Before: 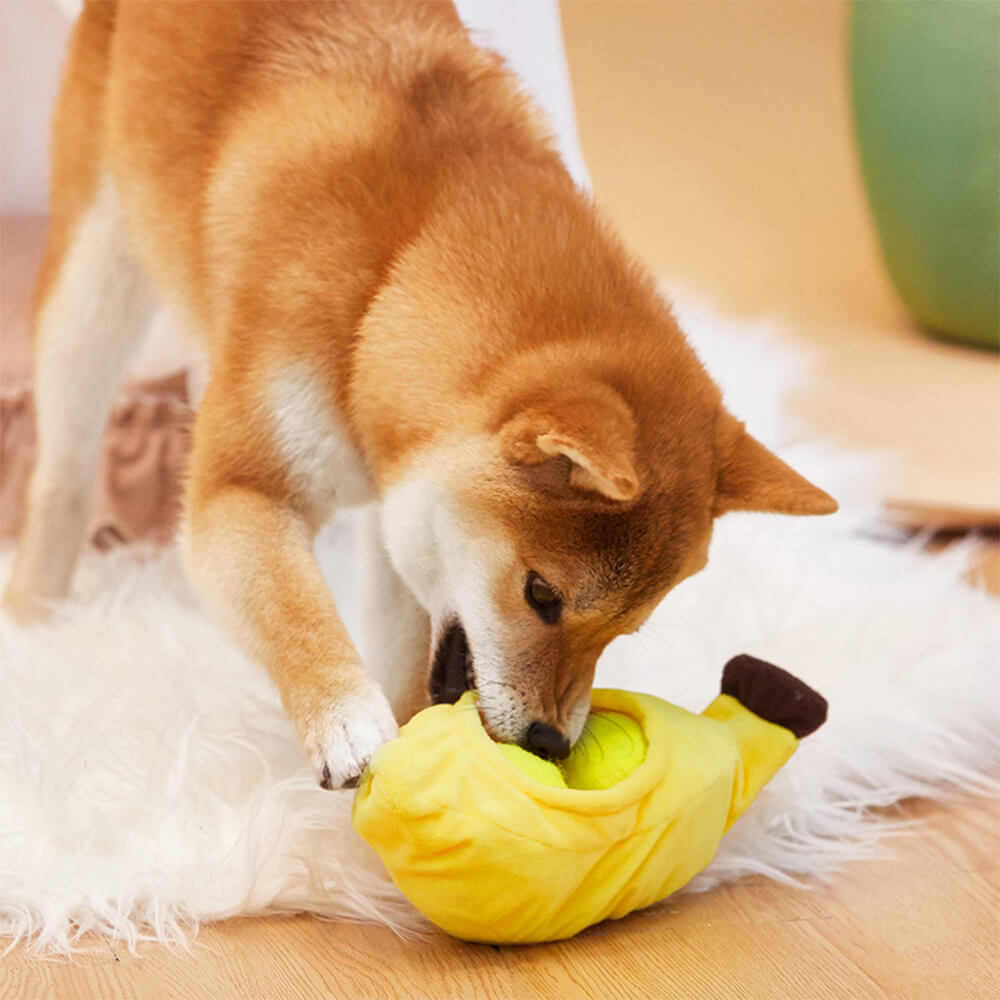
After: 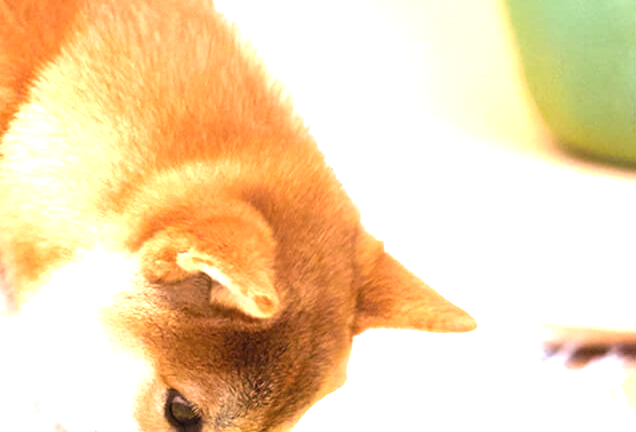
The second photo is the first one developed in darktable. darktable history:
crop: left 36.005%, top 18.293%, right 0.31%, bottom 38.444%
white balance: red 0.948, green 1.02, blue 1.176
exposure: black level correction 0, exposure 1.5 EV, compensate highlight preservation false
